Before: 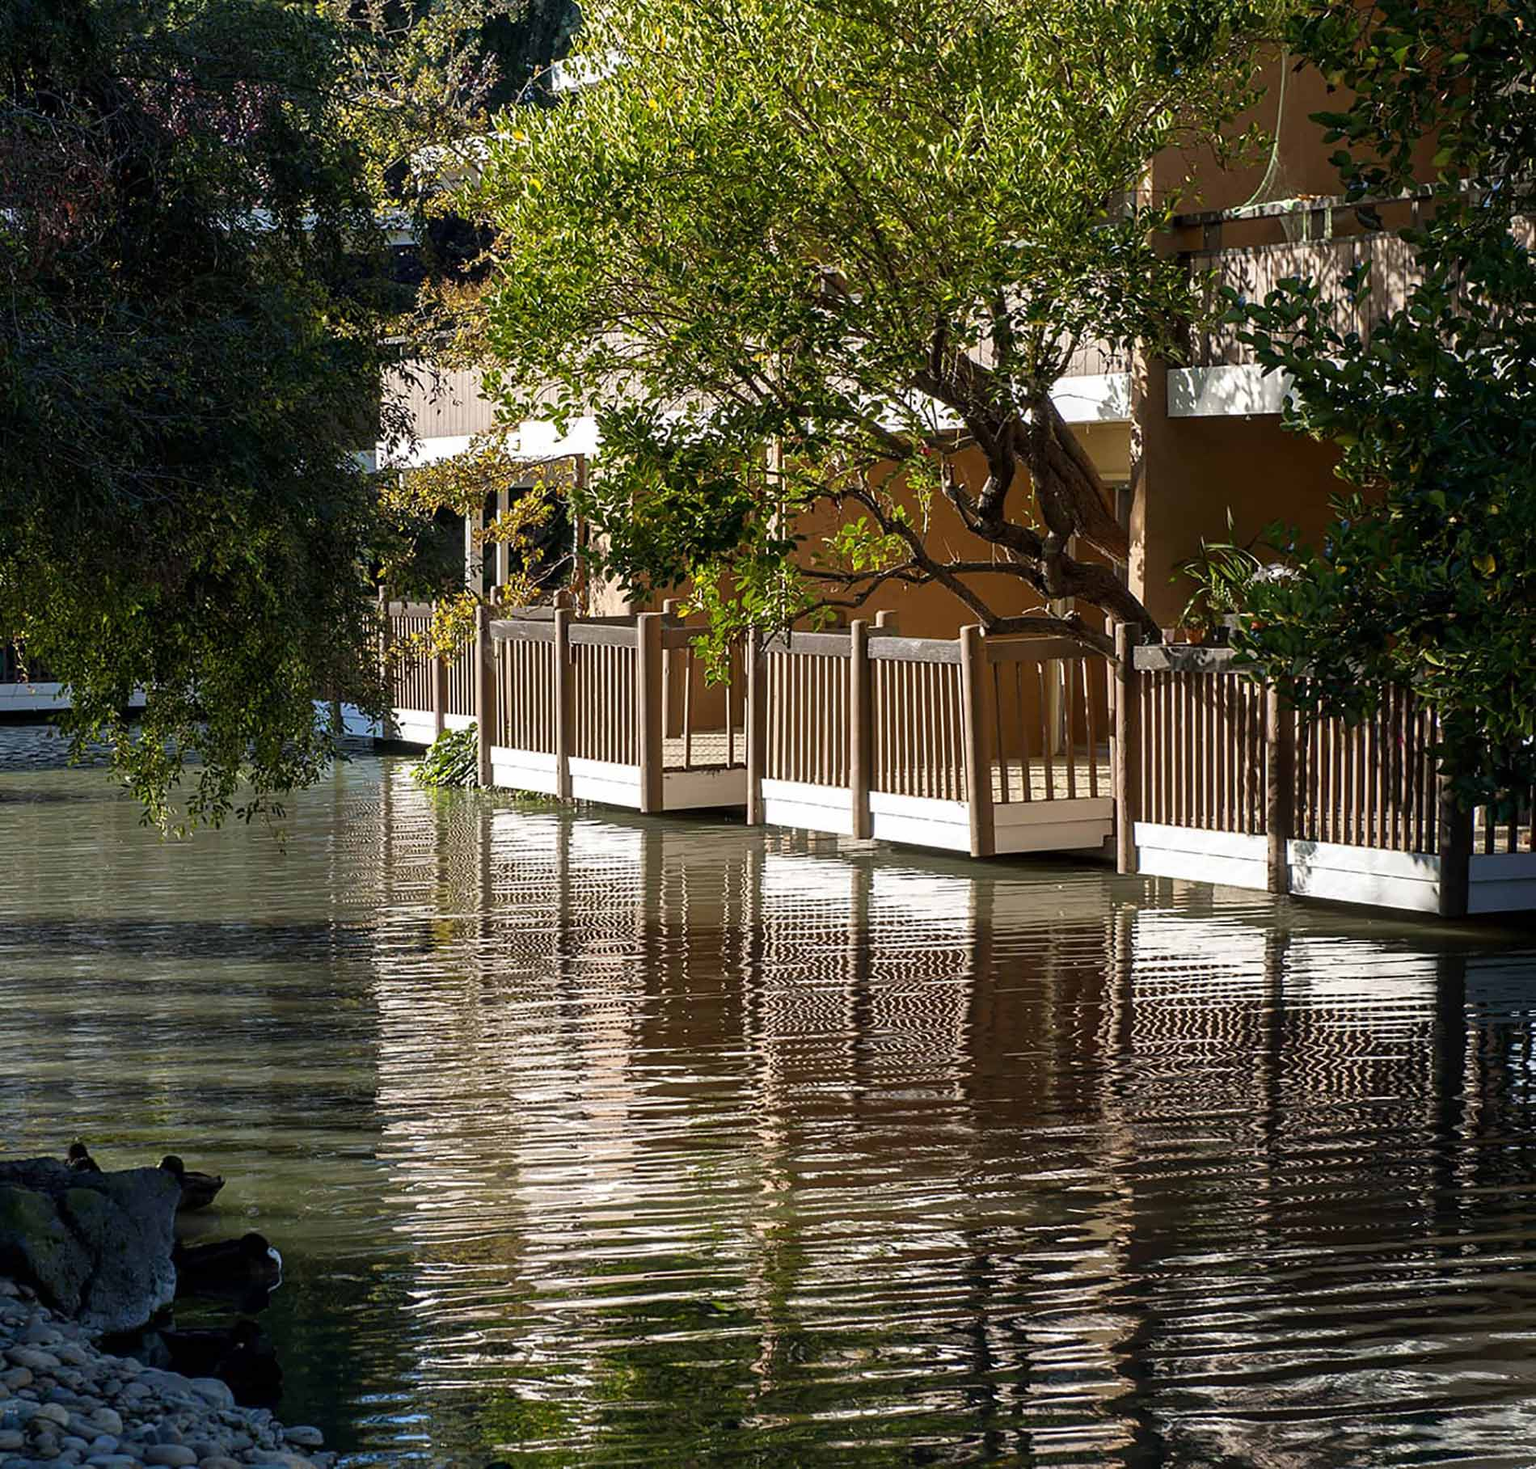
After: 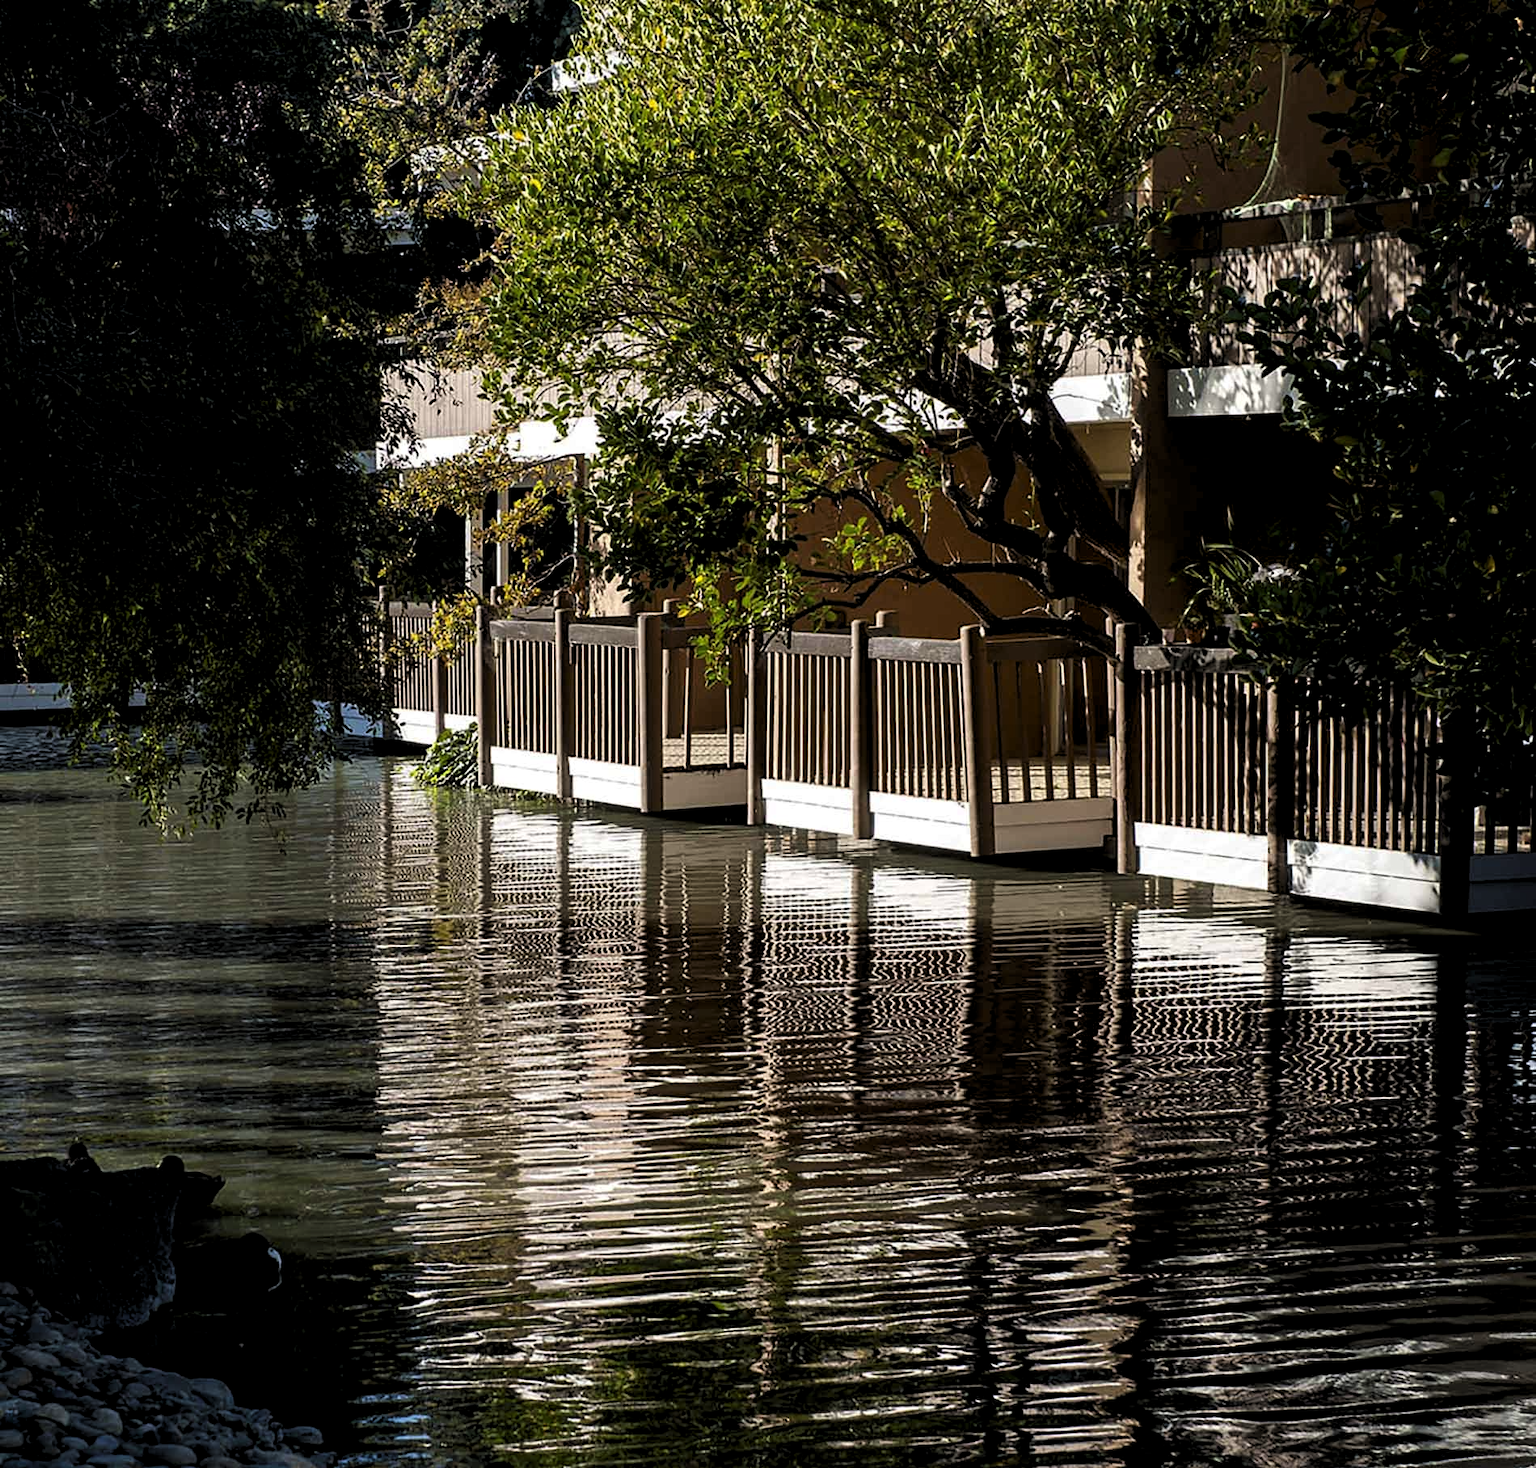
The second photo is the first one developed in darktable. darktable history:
exposure: black level correction 0.005, exposure 0.014 EV, compensate highlight preservation false
levels: levels [0.116, 0.574, 1]
